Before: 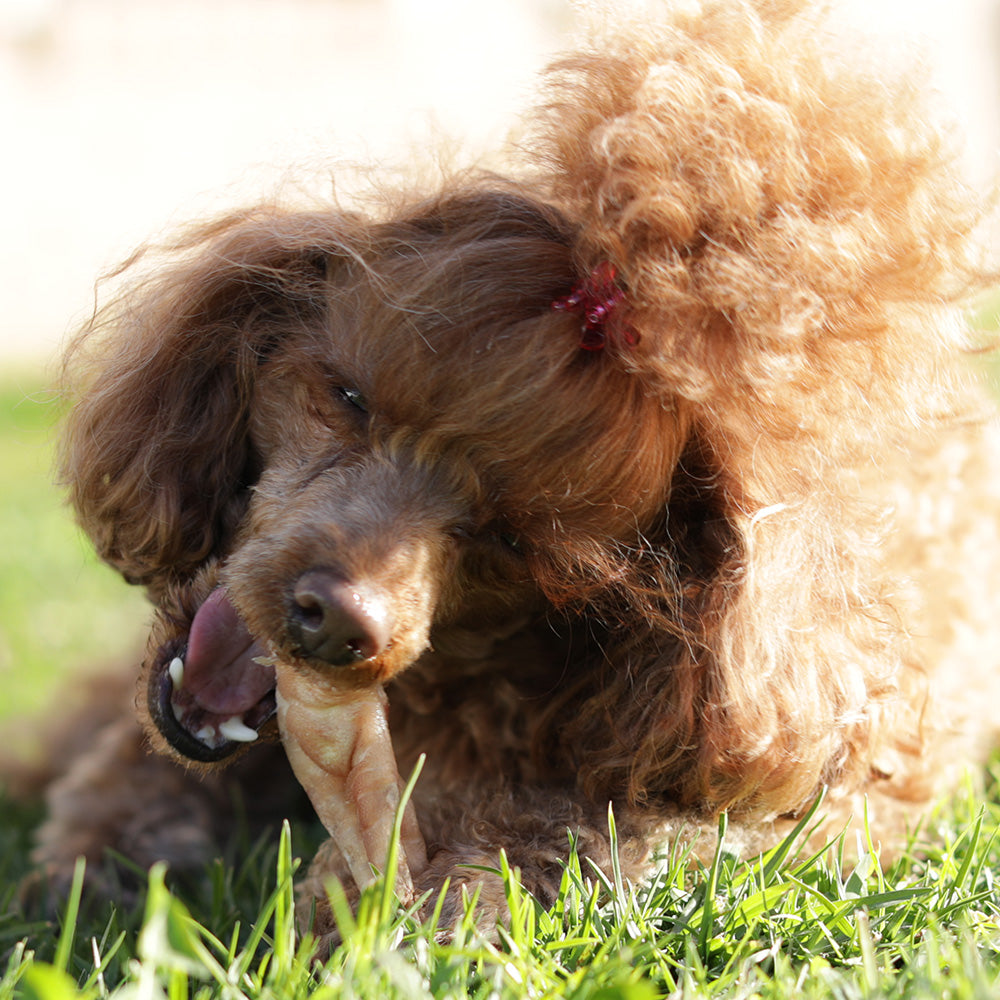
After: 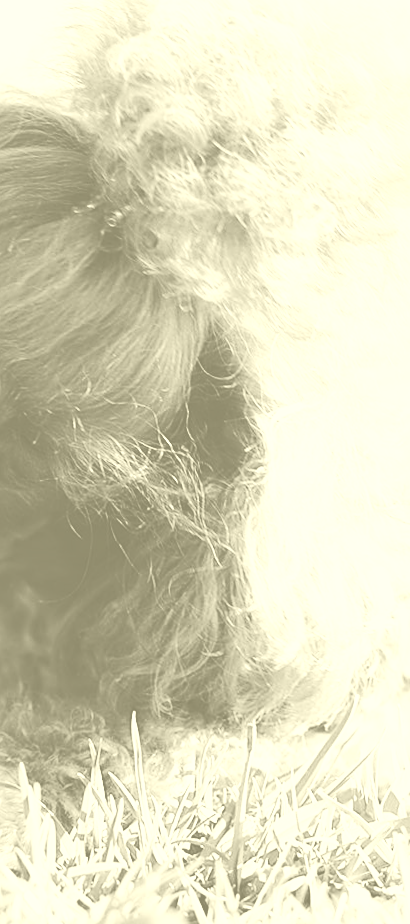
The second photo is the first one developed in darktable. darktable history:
crop: left 47.628%, top 6.643%, right 7.874%
colorize: hue 43.2°, saturation 40%, version 1
sharpen: on, module defaults
white balance: red 0.924, blue 1.095
rotate and perspective: rotation 0.215°, lens shift (vertical) -0.139, crop left 0.069, crop right 0.939, crop top 0.002, crop bottom 0.996
base curve: curves: ch0 [(0, 0) (0.028, 0.03) (0.121, 0.232) (0.46, 0.748) (0.859, 0.968) (1, 1)], preserve colors none
color calibration: illuminant as shot in camera, x 0.37, y 0.382, temperature 4313.32 K
